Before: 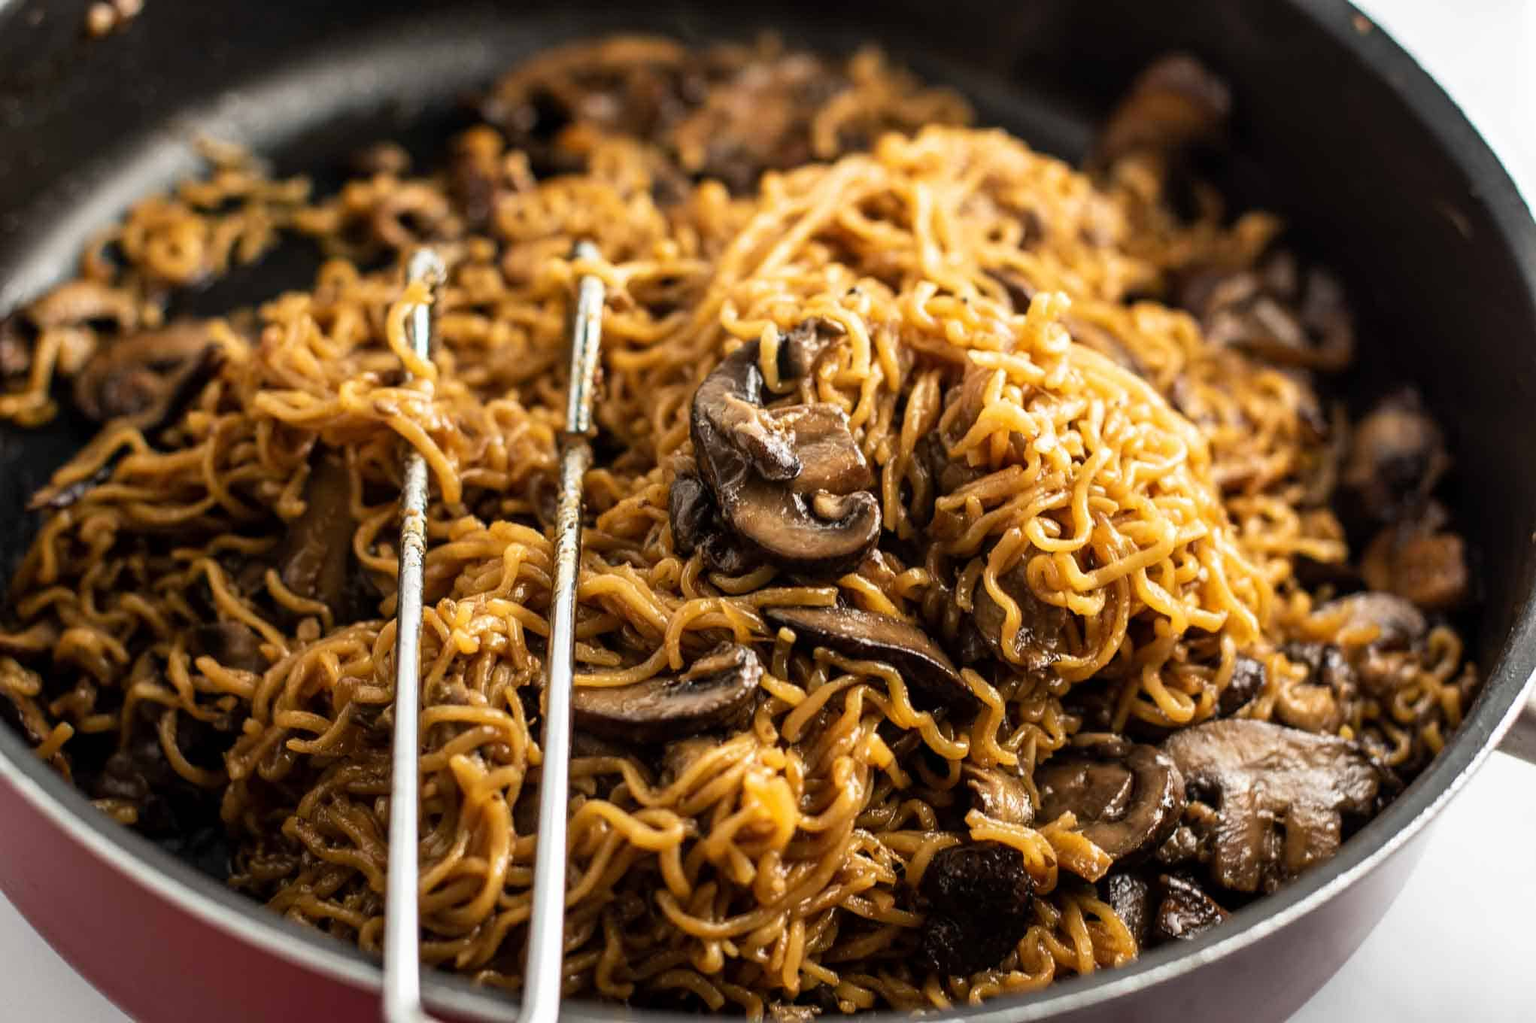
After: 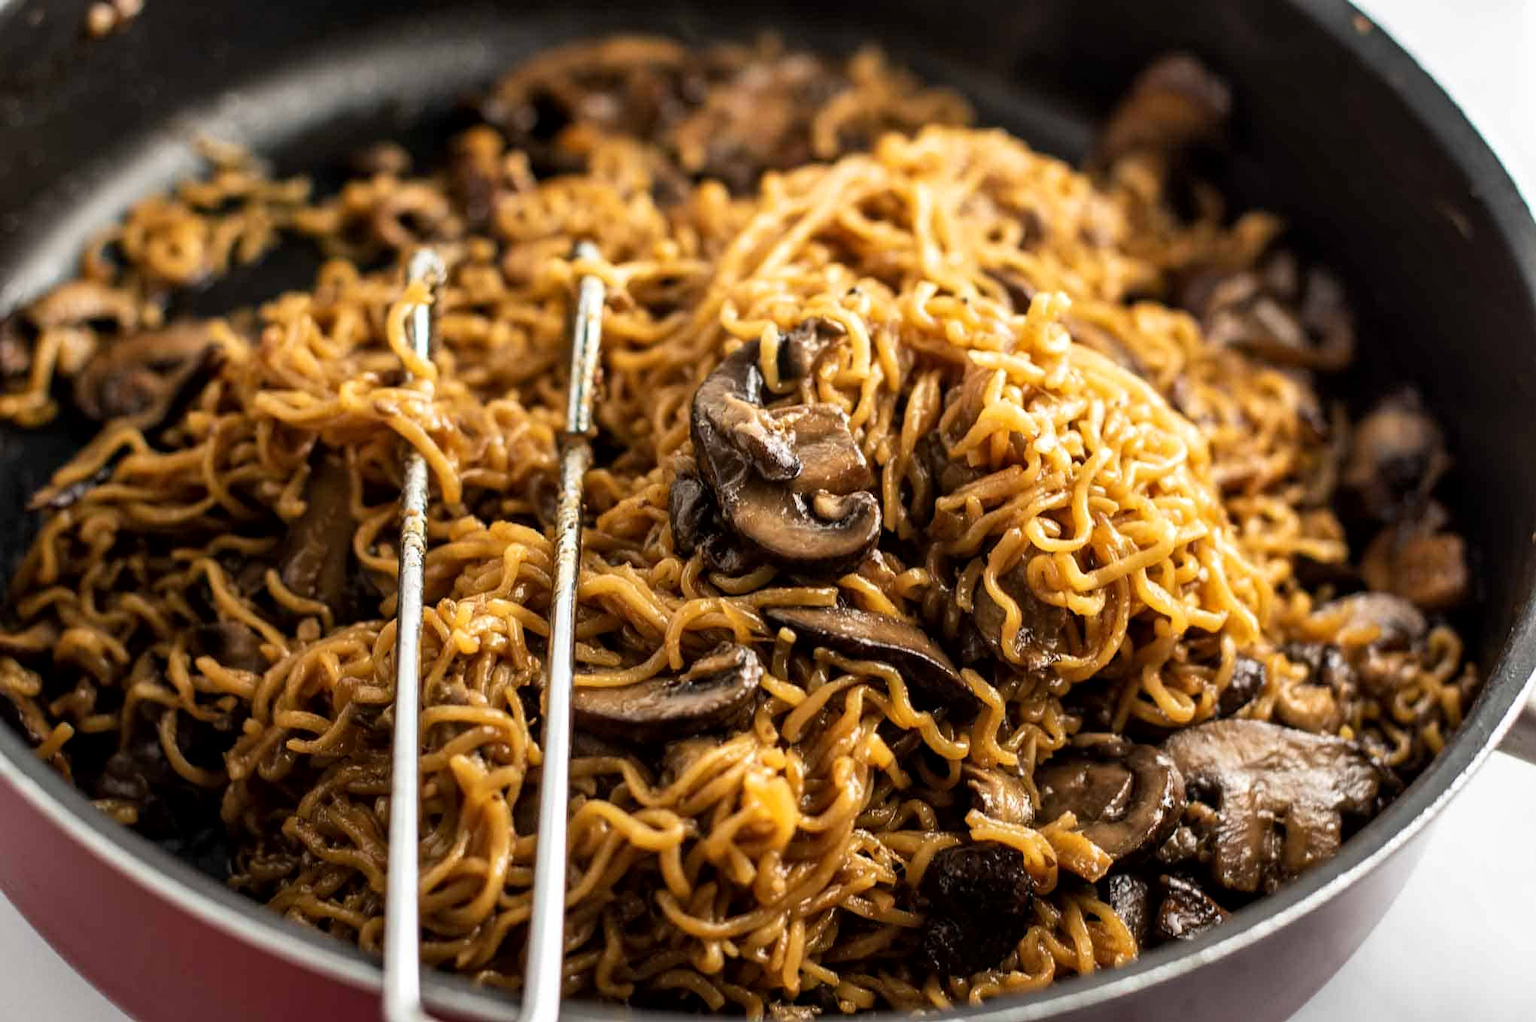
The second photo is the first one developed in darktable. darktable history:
local contrast: mode bilateral grid, contrast 20, coarseness 49, detail 119%, midtone range 0.2
levels: white 90.7%
